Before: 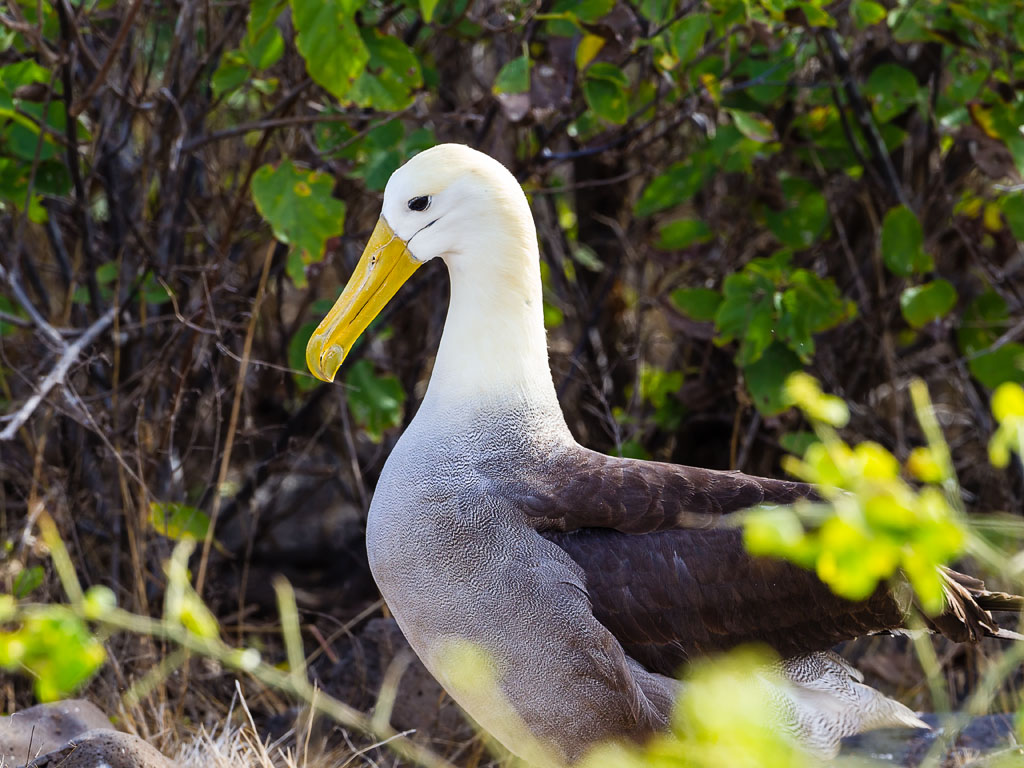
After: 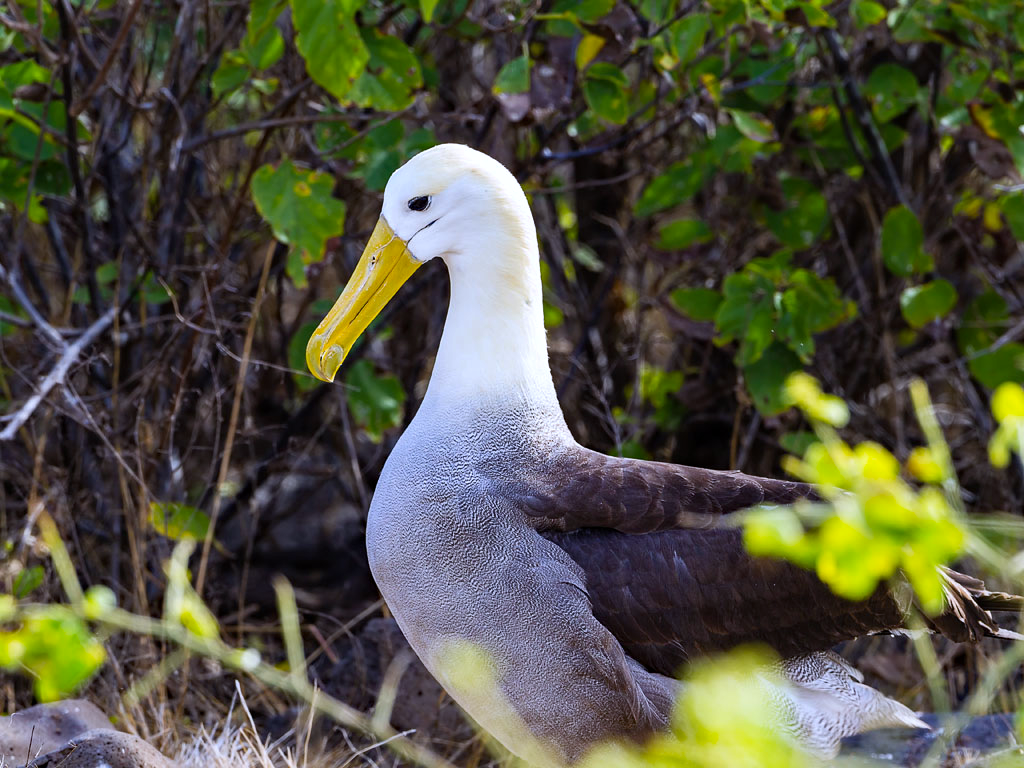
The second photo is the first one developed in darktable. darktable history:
haze removal: compatibility mode true, adaptive false
white balance: red 0.967, blue 1.119, emerald 0.756
